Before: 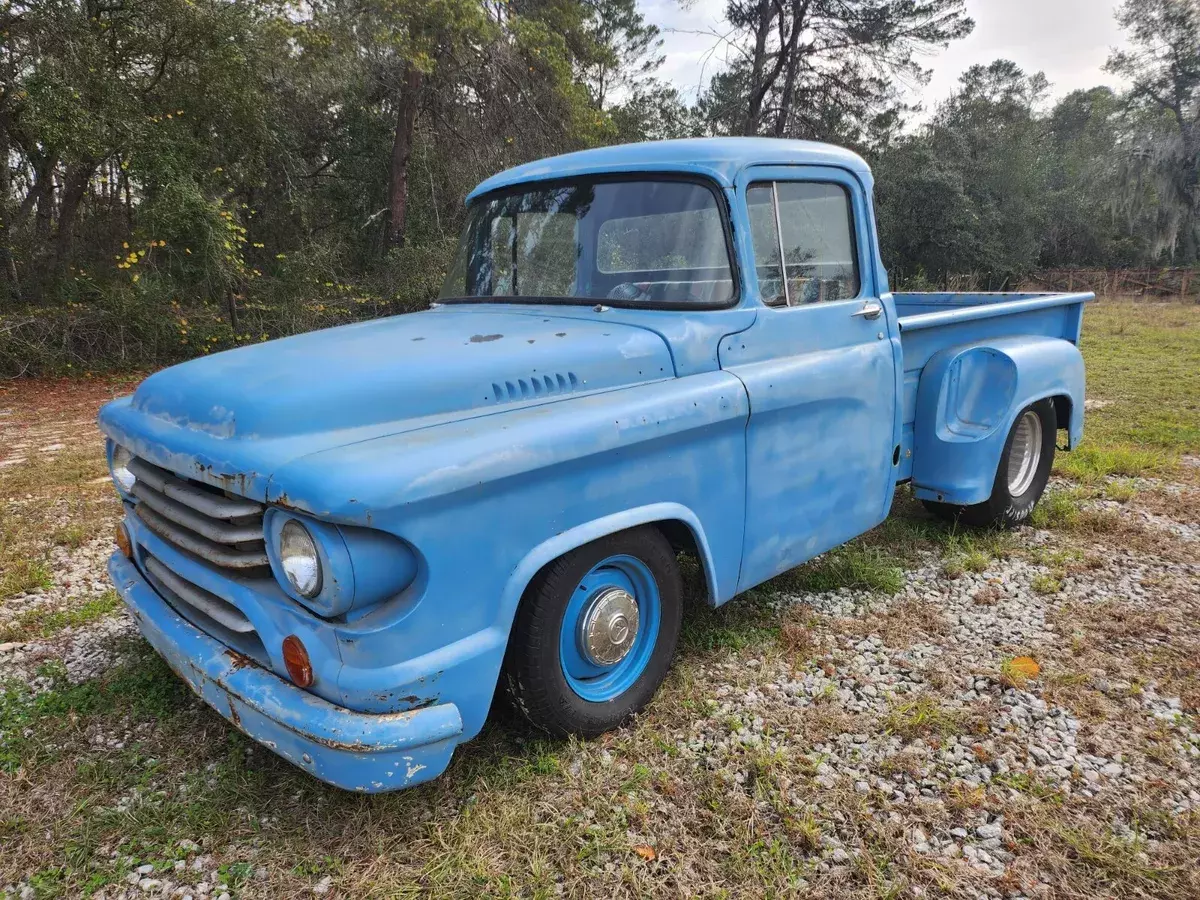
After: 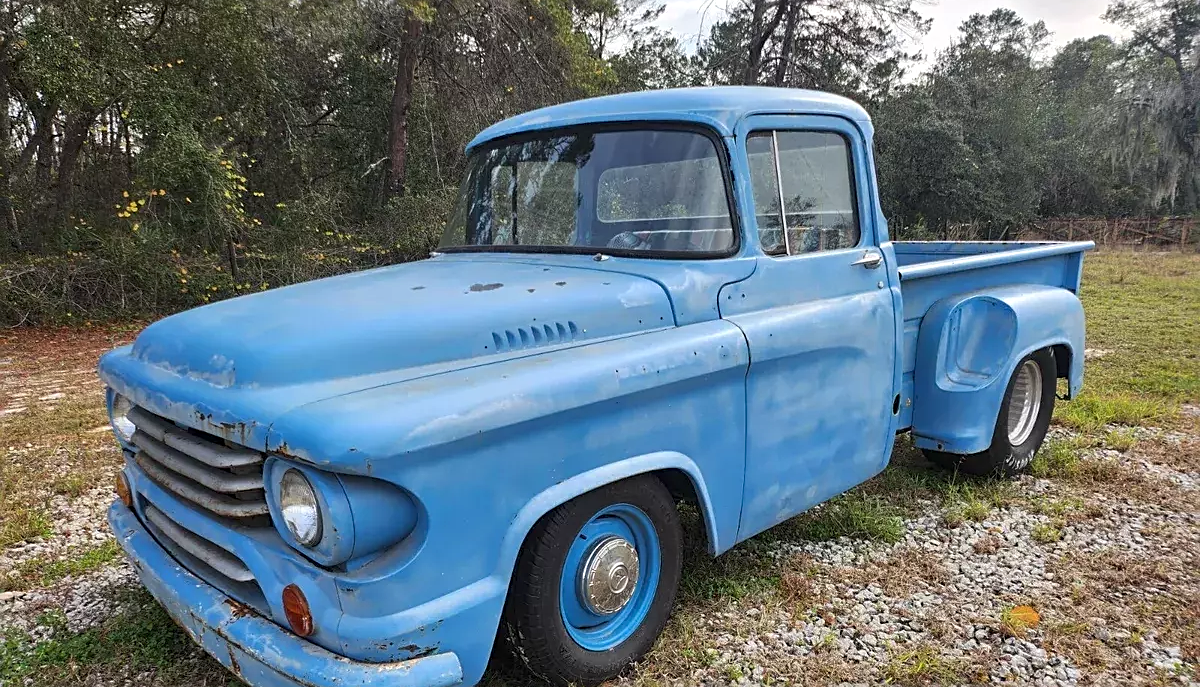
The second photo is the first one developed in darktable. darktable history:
sharpen: on, module defaults
local contrast: highlights 106%, shadows 98%, detail 120%, midtone range 0.2
crop: top 5.734%, bottom 17.926%
